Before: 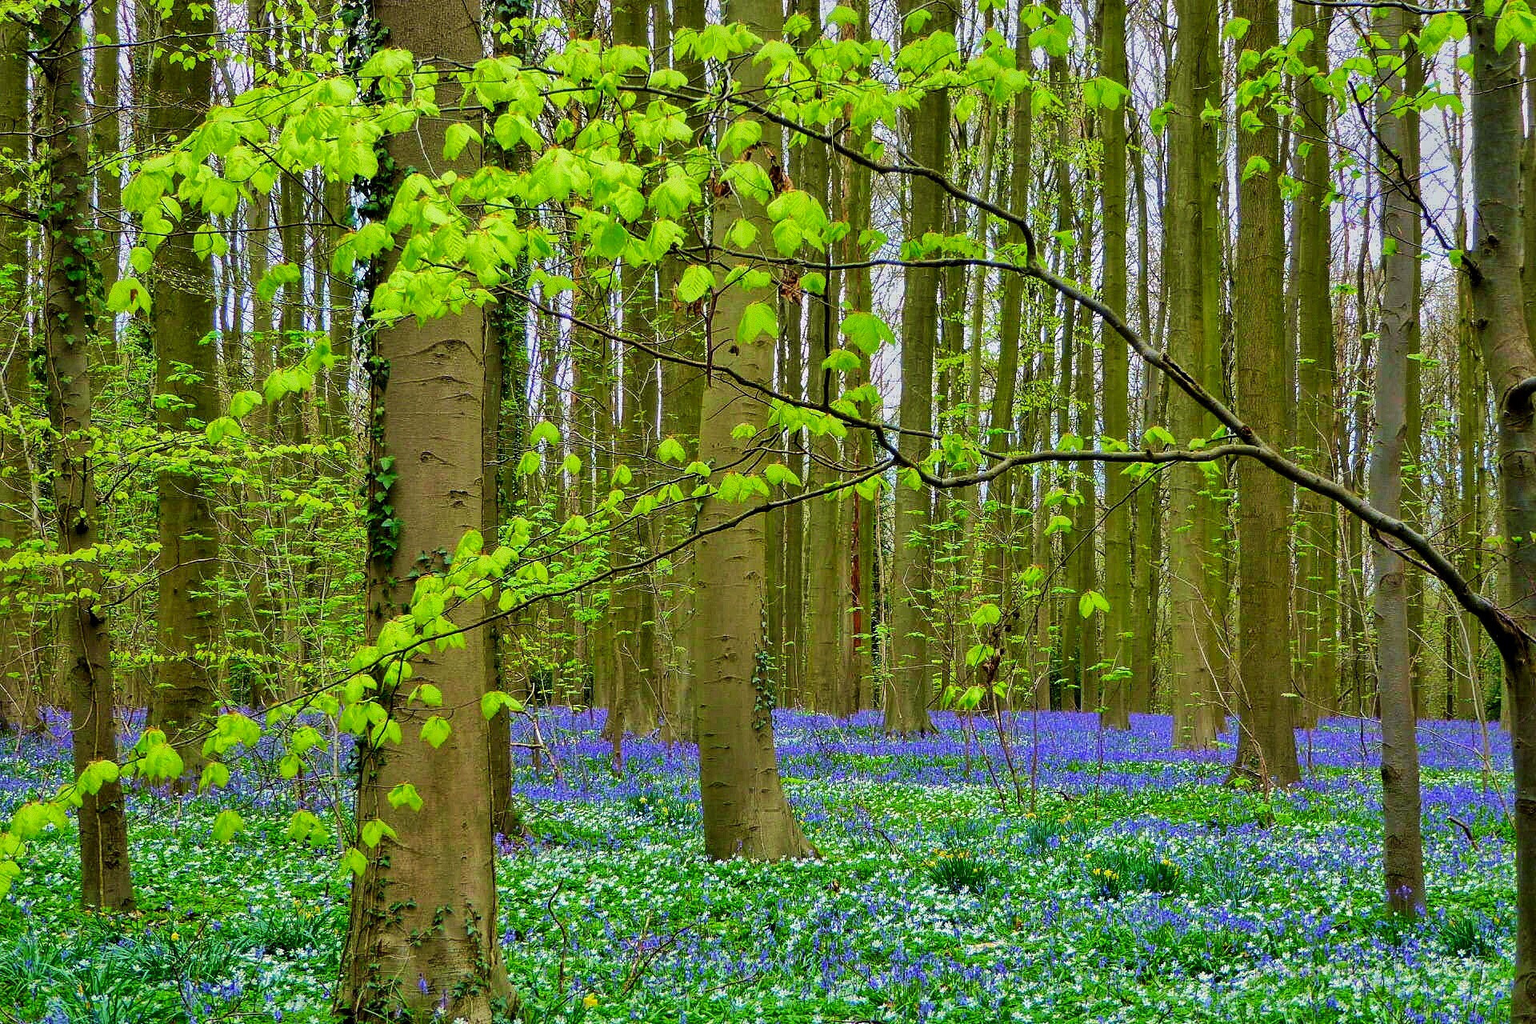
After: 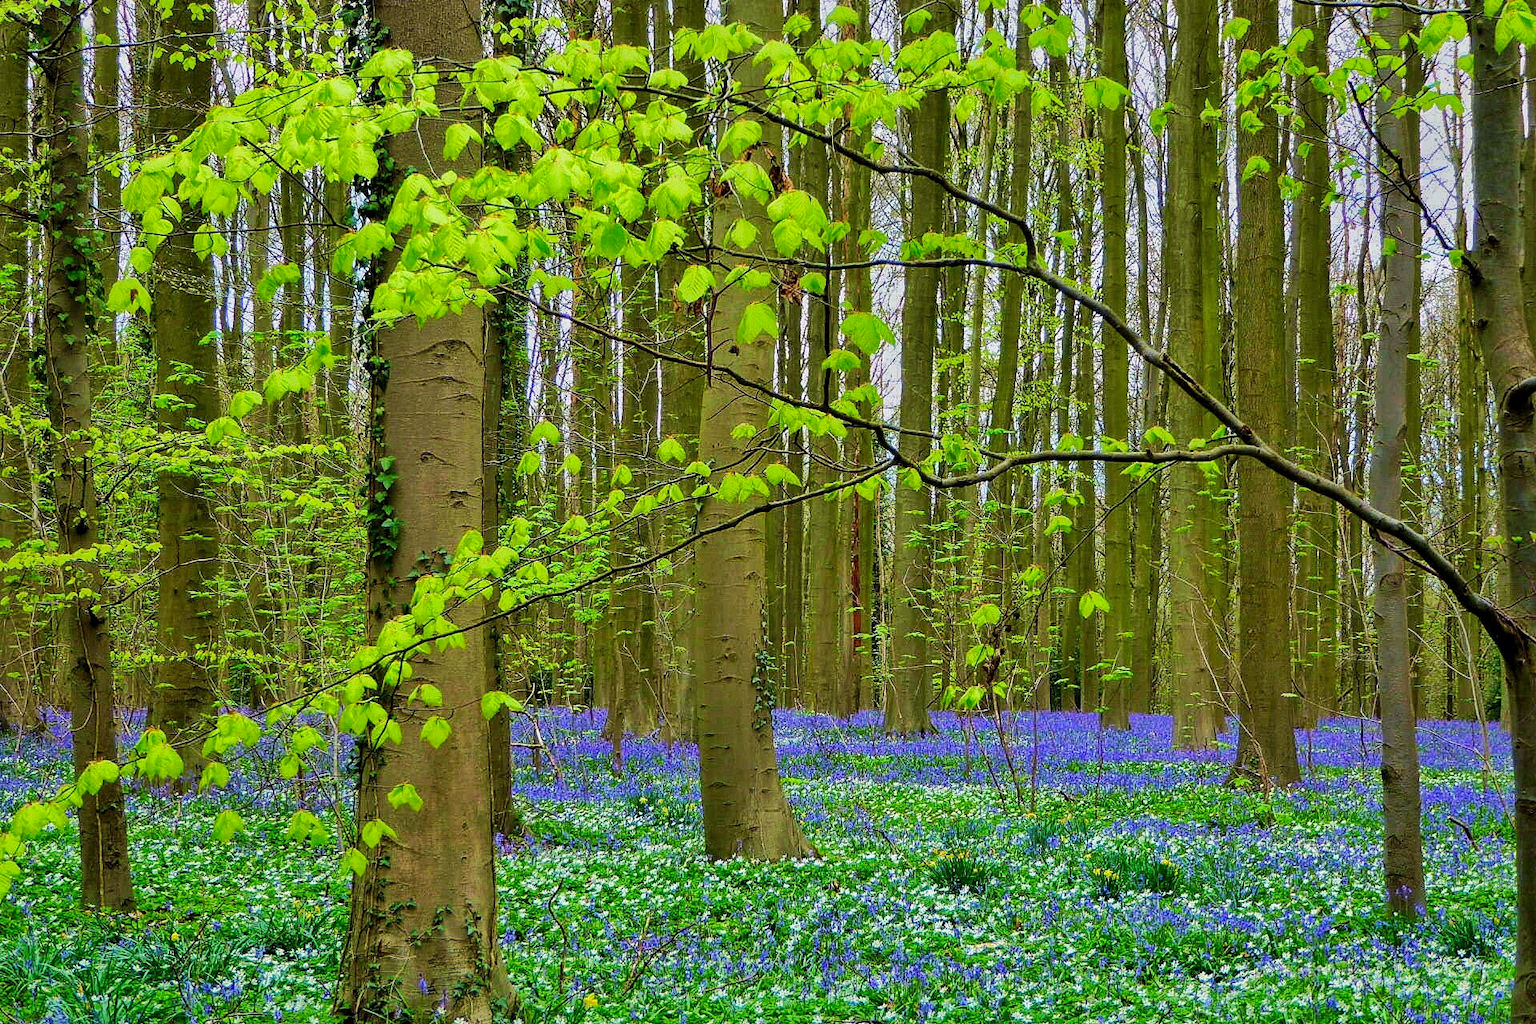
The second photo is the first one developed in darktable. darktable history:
tone curve: curves: ch0 [(0, 0) (0.003, 0.003) (0.011, 0.011) (0.025, 0.025) (0.044, 0.044) (0.069, 0.068) (0.1, 0.099) (0.136, 0.134) (0.177, 0.175) (0.224, 0.222) (0.277, 0.274) (0.335, 0.331) (0.399, 0.395) (0.468, 0.463) (0.543, 0.554) (0.623, 0.632) (0.709, 0.716) (0.801, 0.805) (0.898, 0.9) (1, 1)], preserve colors none
